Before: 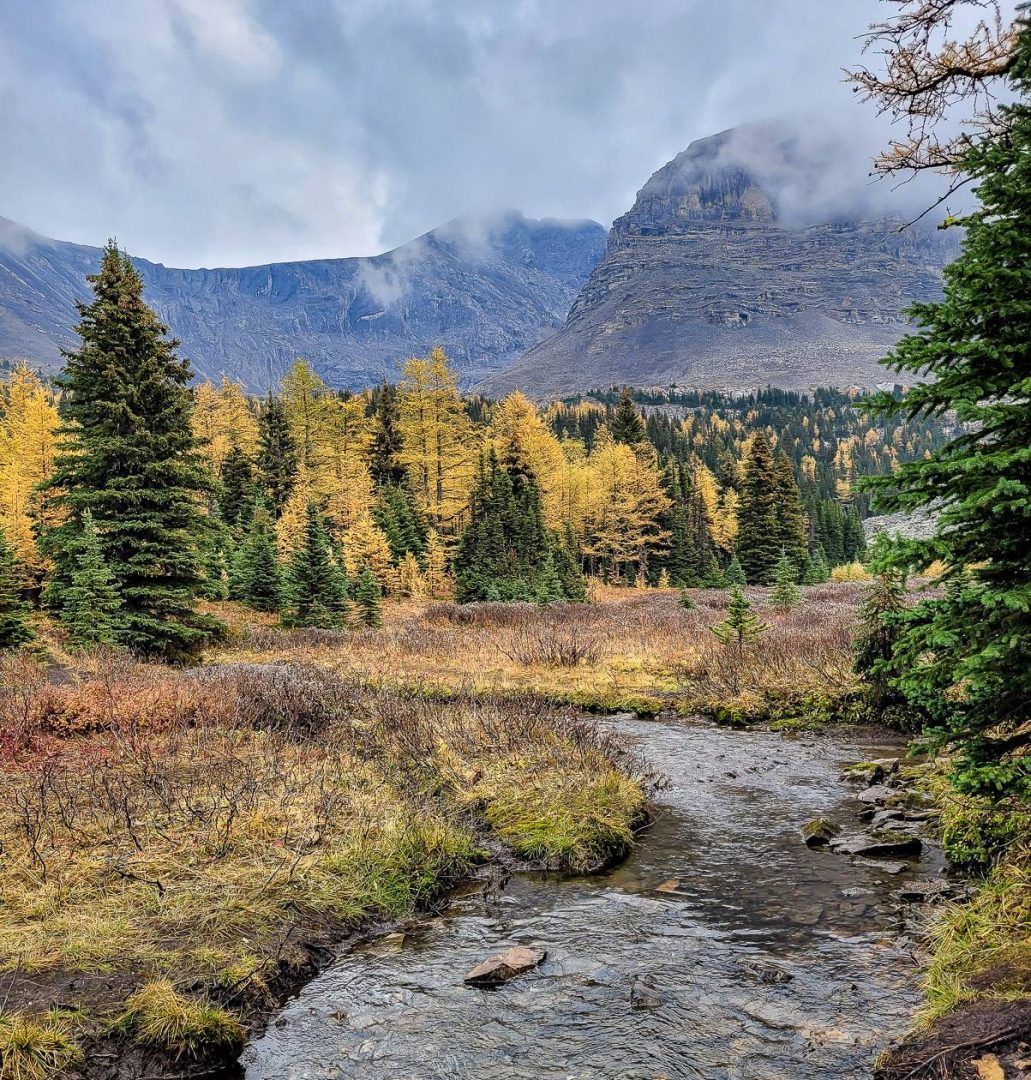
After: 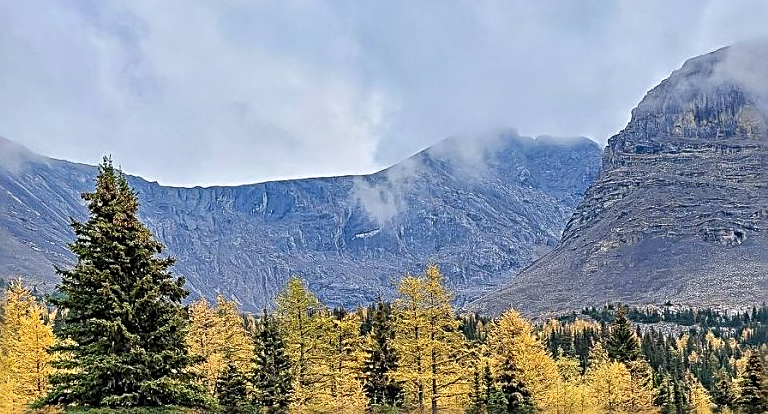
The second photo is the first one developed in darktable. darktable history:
sharpen: radius 2.844, amount 0.726
crop: left 0.582%, top 7.648%, right 23.546%, bottom 53.888%
shadows and highlights: shadows -22.99, highlights 47.21, soften with gaussian
